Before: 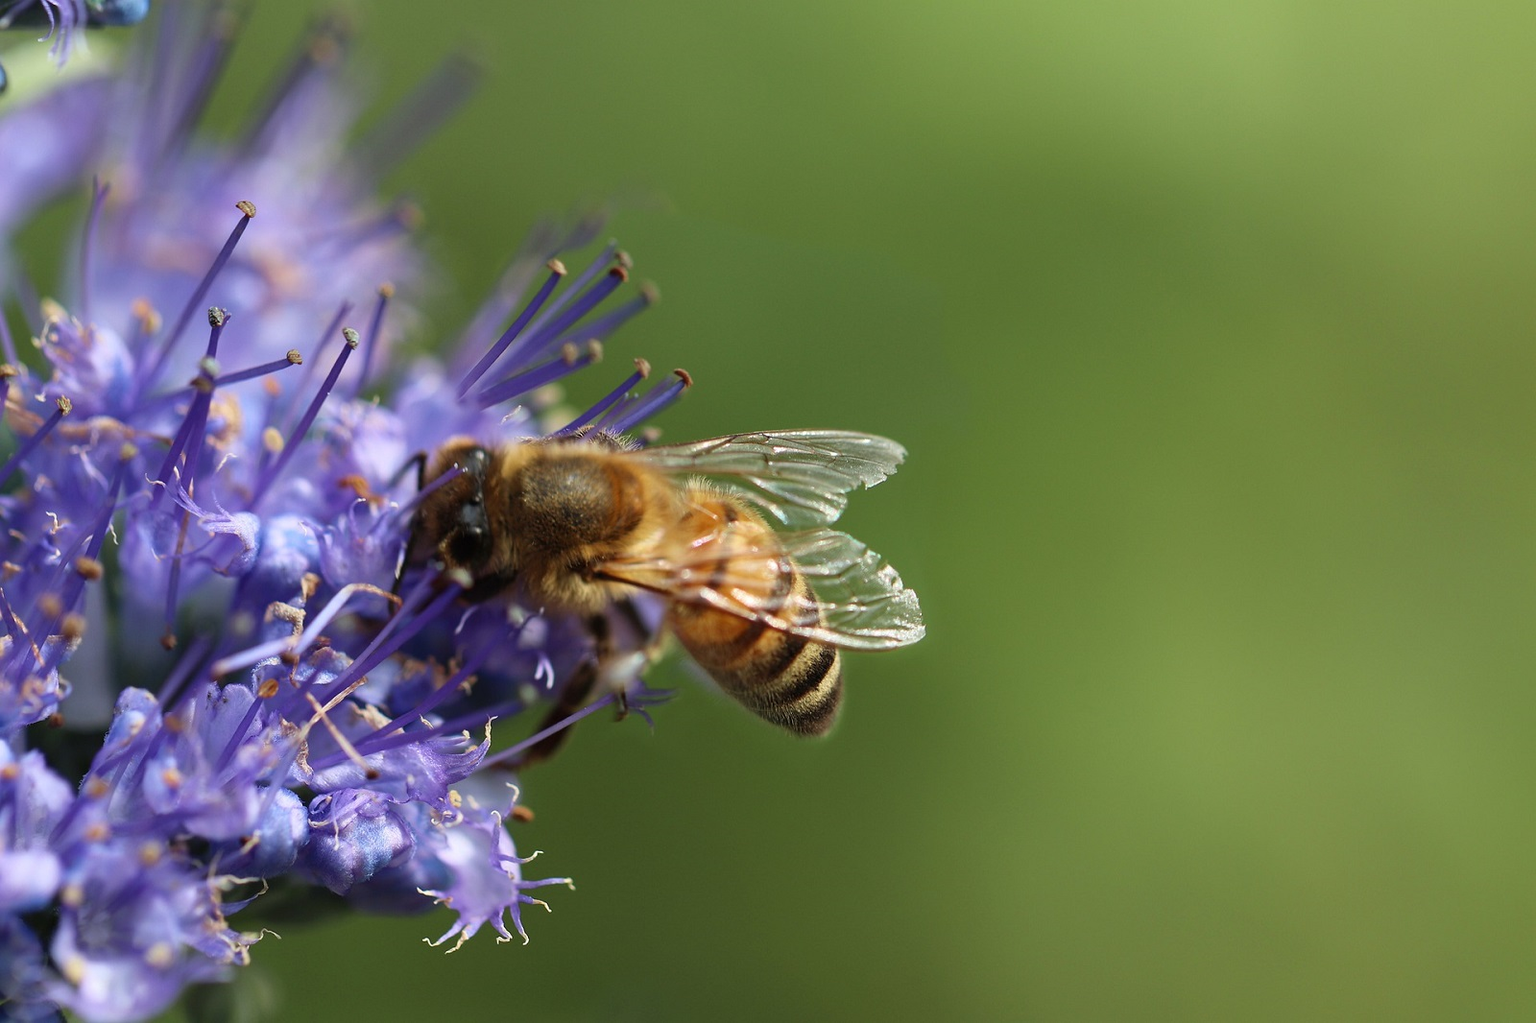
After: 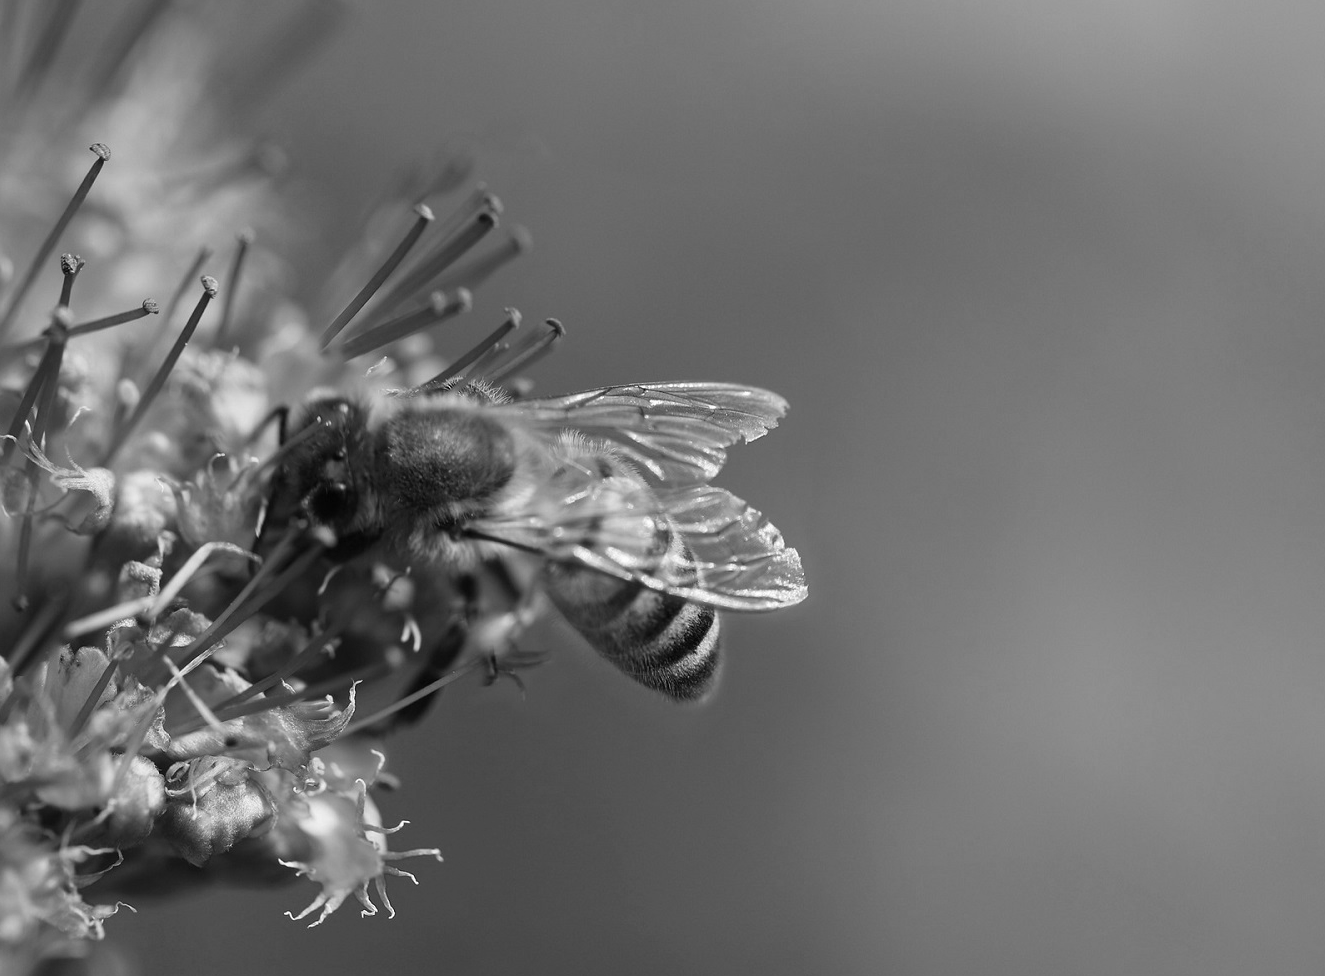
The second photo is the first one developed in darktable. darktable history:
white balance: emerald 1
monochrome: on, module defaults
crop: left 9.807%, top 6.259%, right 7.334%, bottom 2.177%
